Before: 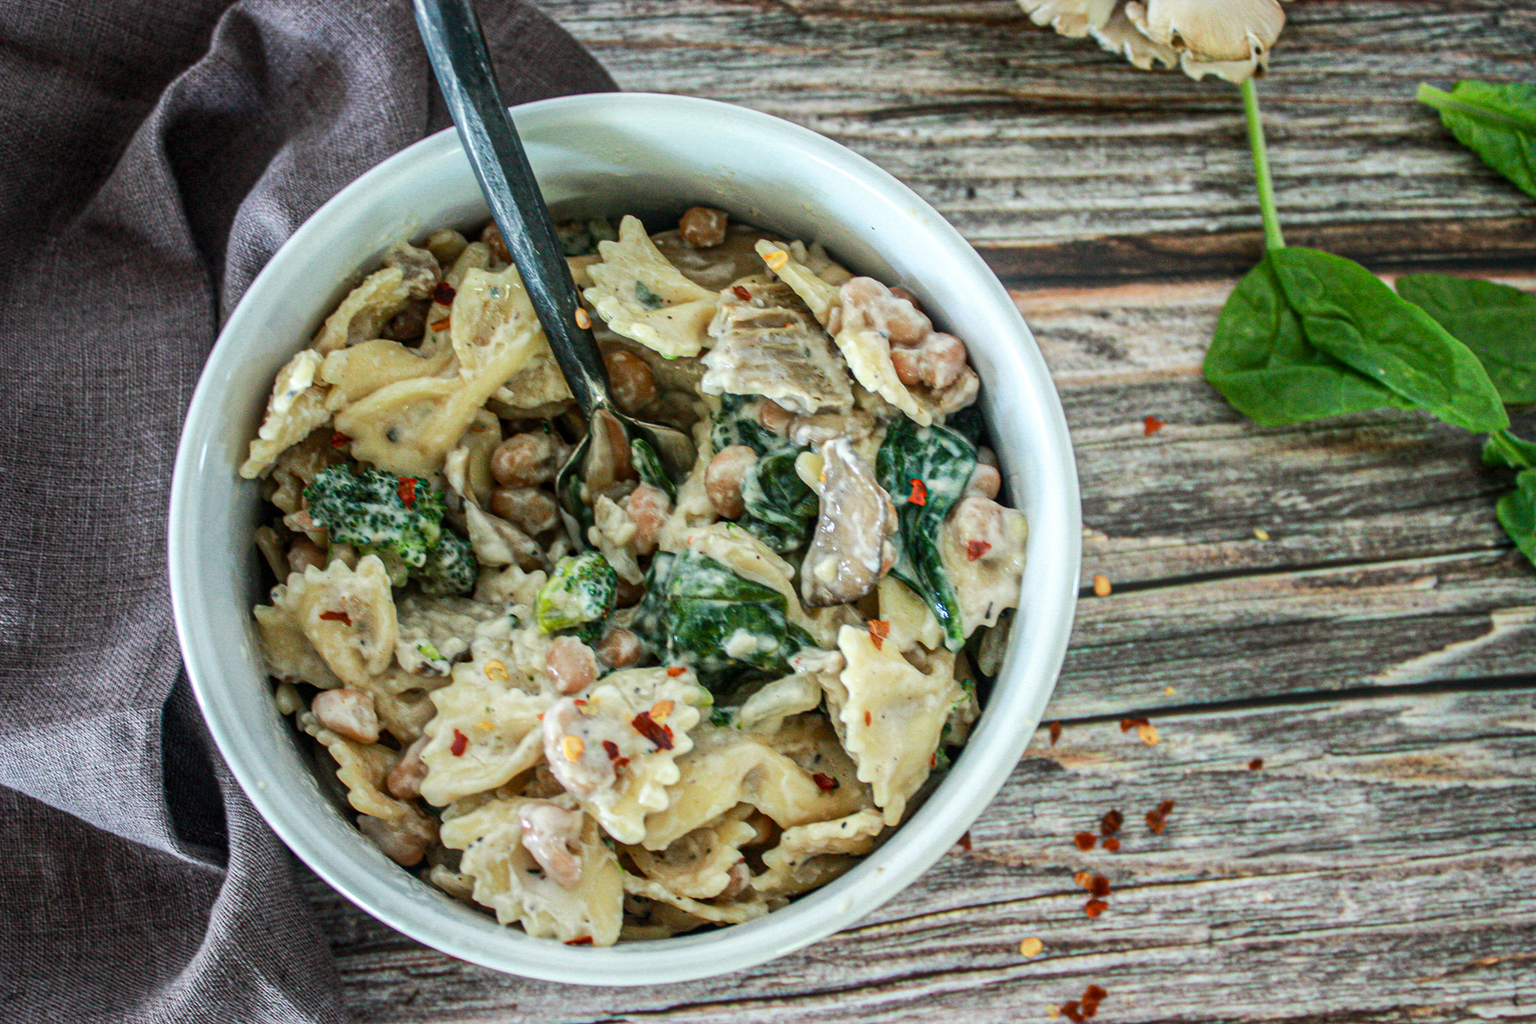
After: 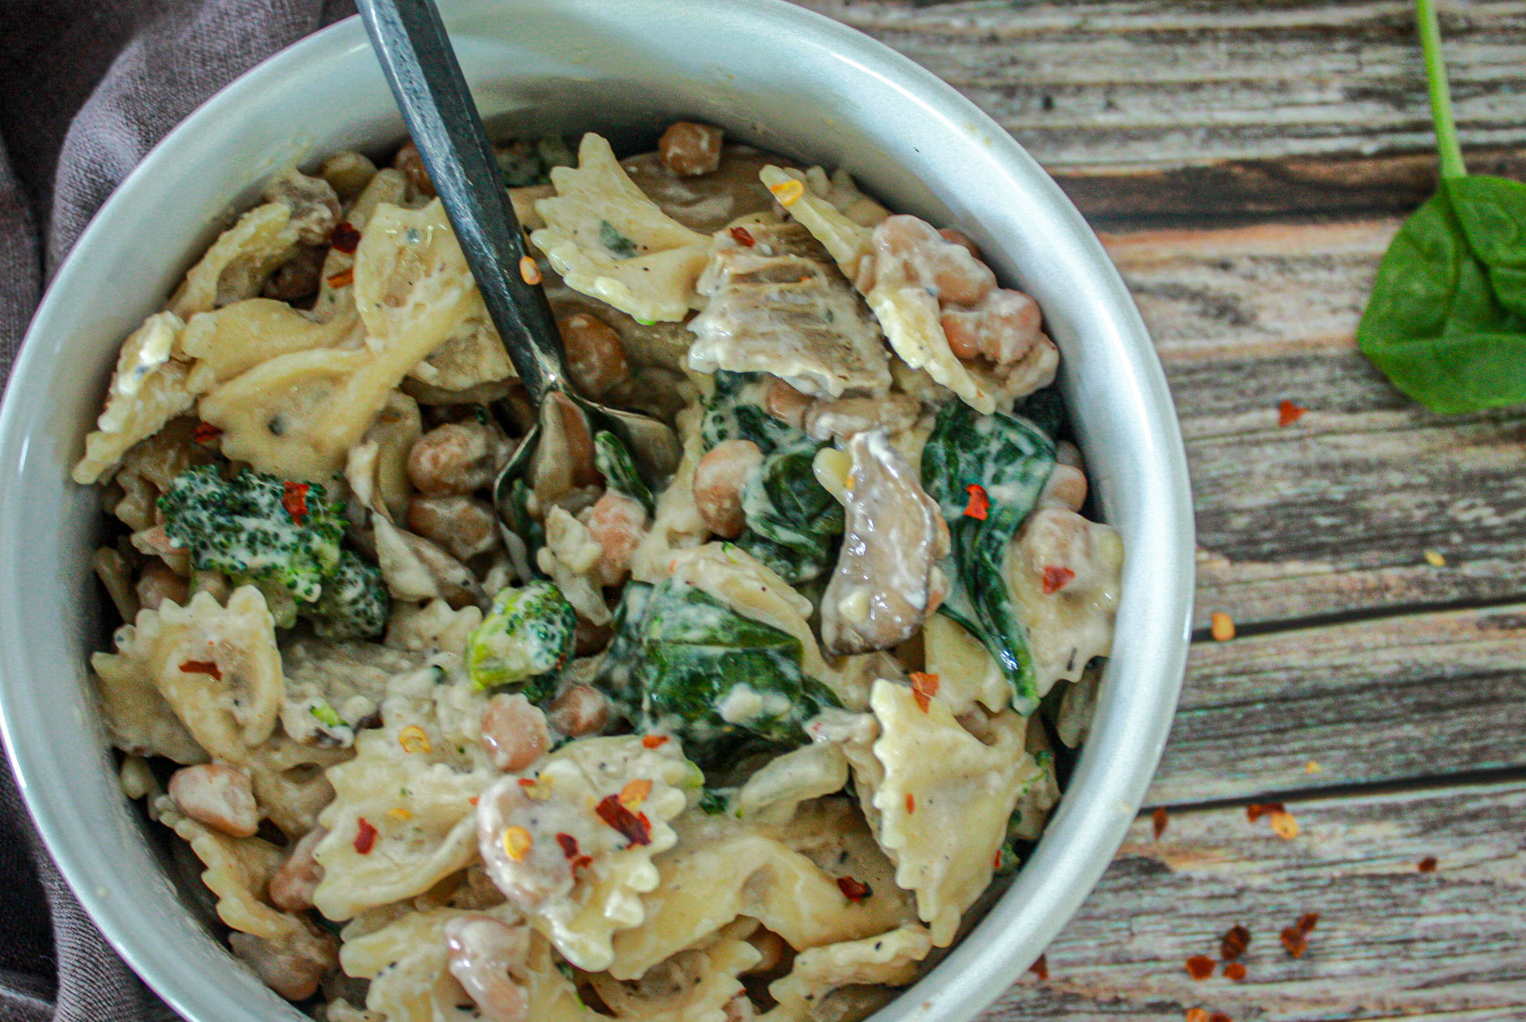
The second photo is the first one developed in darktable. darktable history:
shadows and highlights: shadows 25.83, highlights -69.16
crop and rotate: left 12.085%, top 11.337%, right 13.369%, bottom 13.745%
